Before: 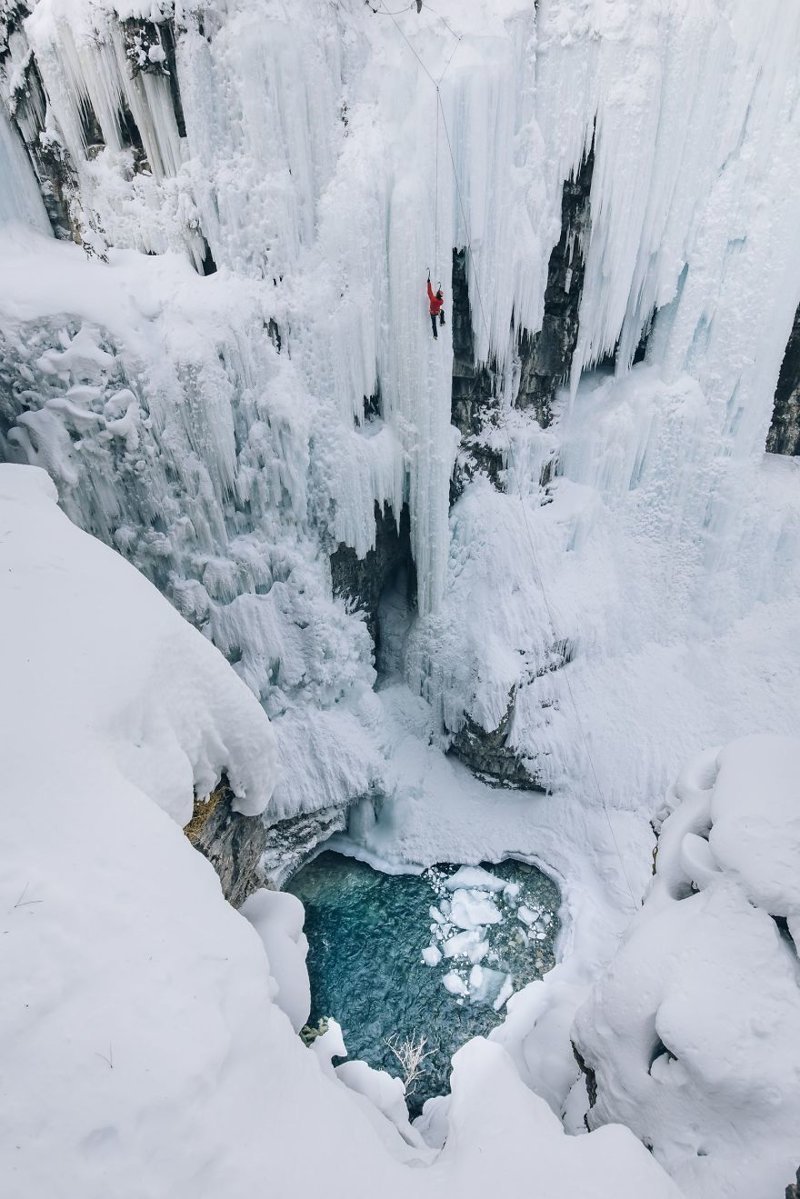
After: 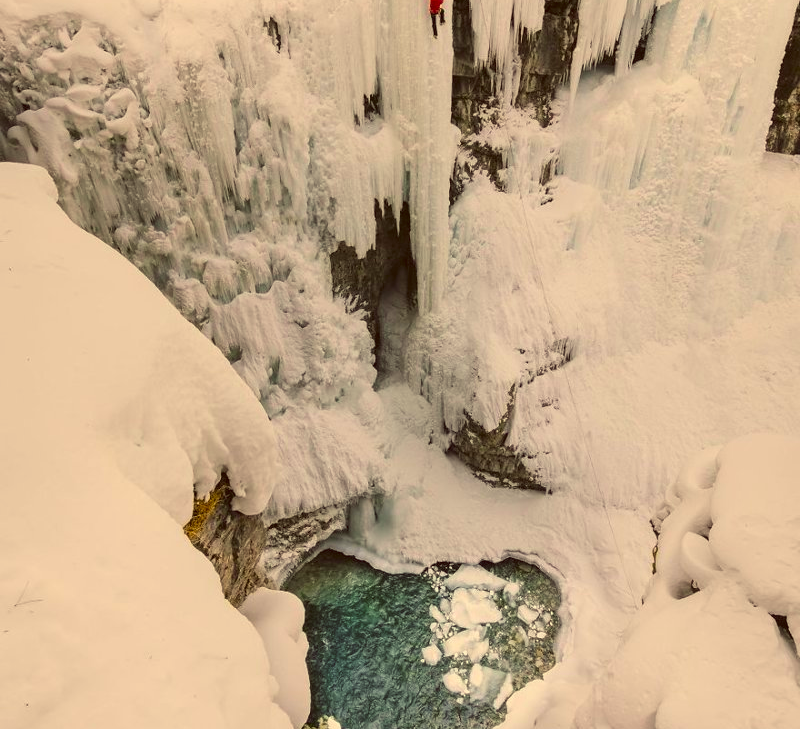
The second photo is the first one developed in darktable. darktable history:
color correction: highlights a* 1.22, highlights b* 25.01, shadows a* 16.2, shadows b* 24.12
crop and rotate: top 25.171%, bottom 13.978%
color balance rgb: highlights gain › chroma 3.015%, highlights gain › hue 60.07°, linear chroma grading › global chroma 15.392%, perceptual saturation grading › global saturation 24.994%, global vibrance 14.872%
